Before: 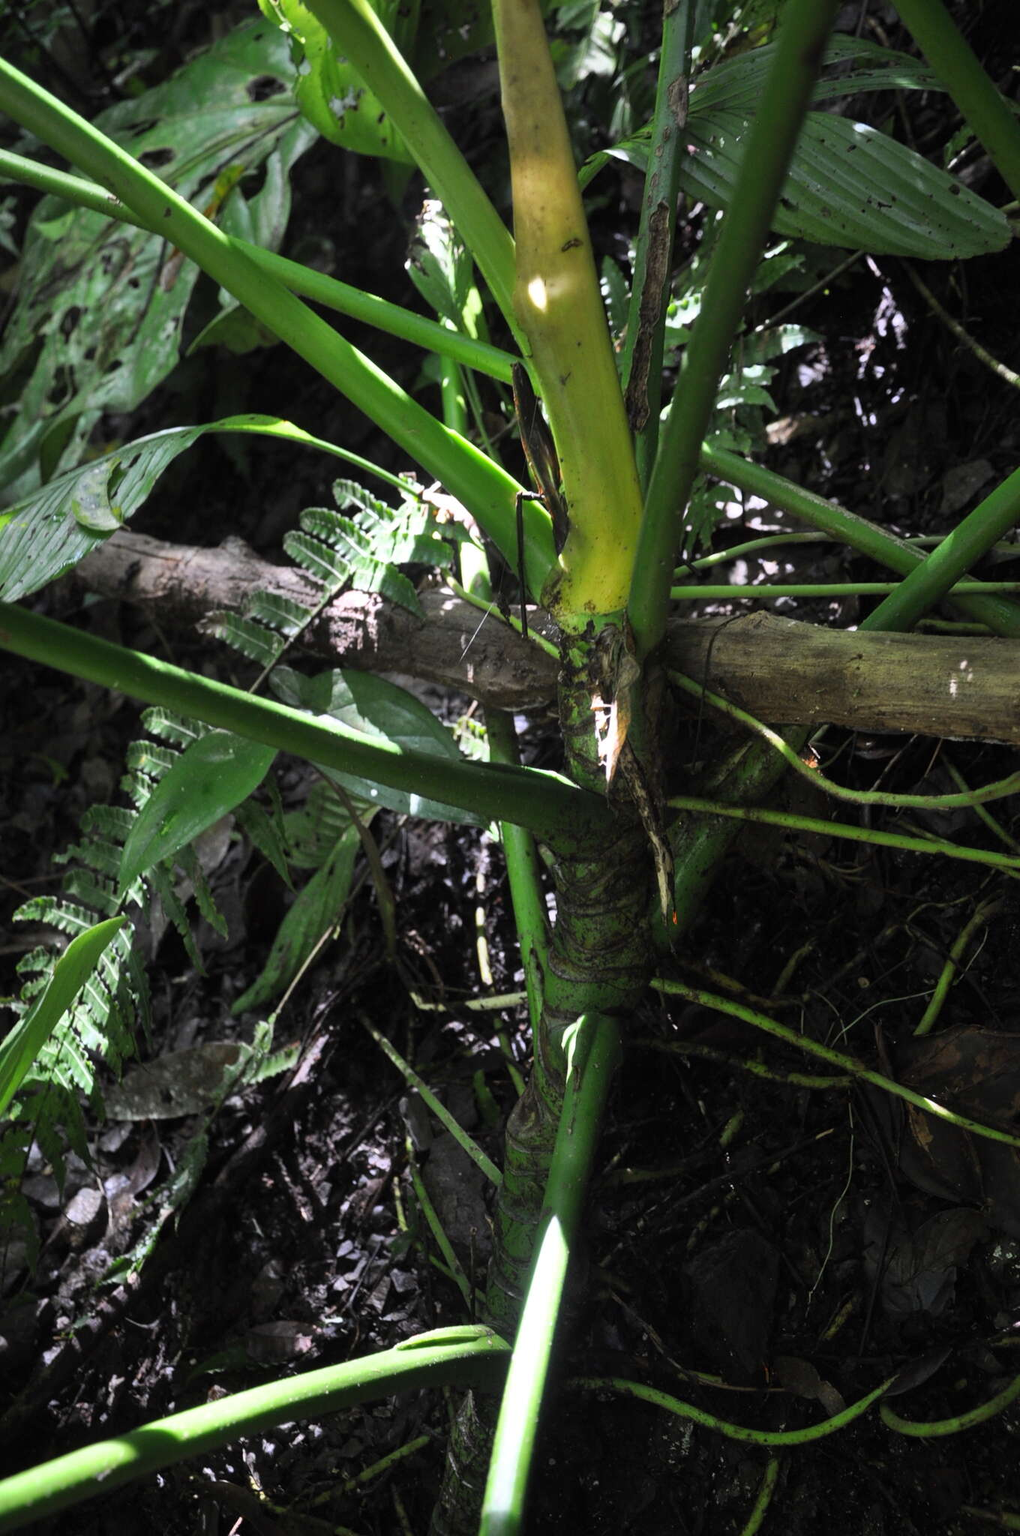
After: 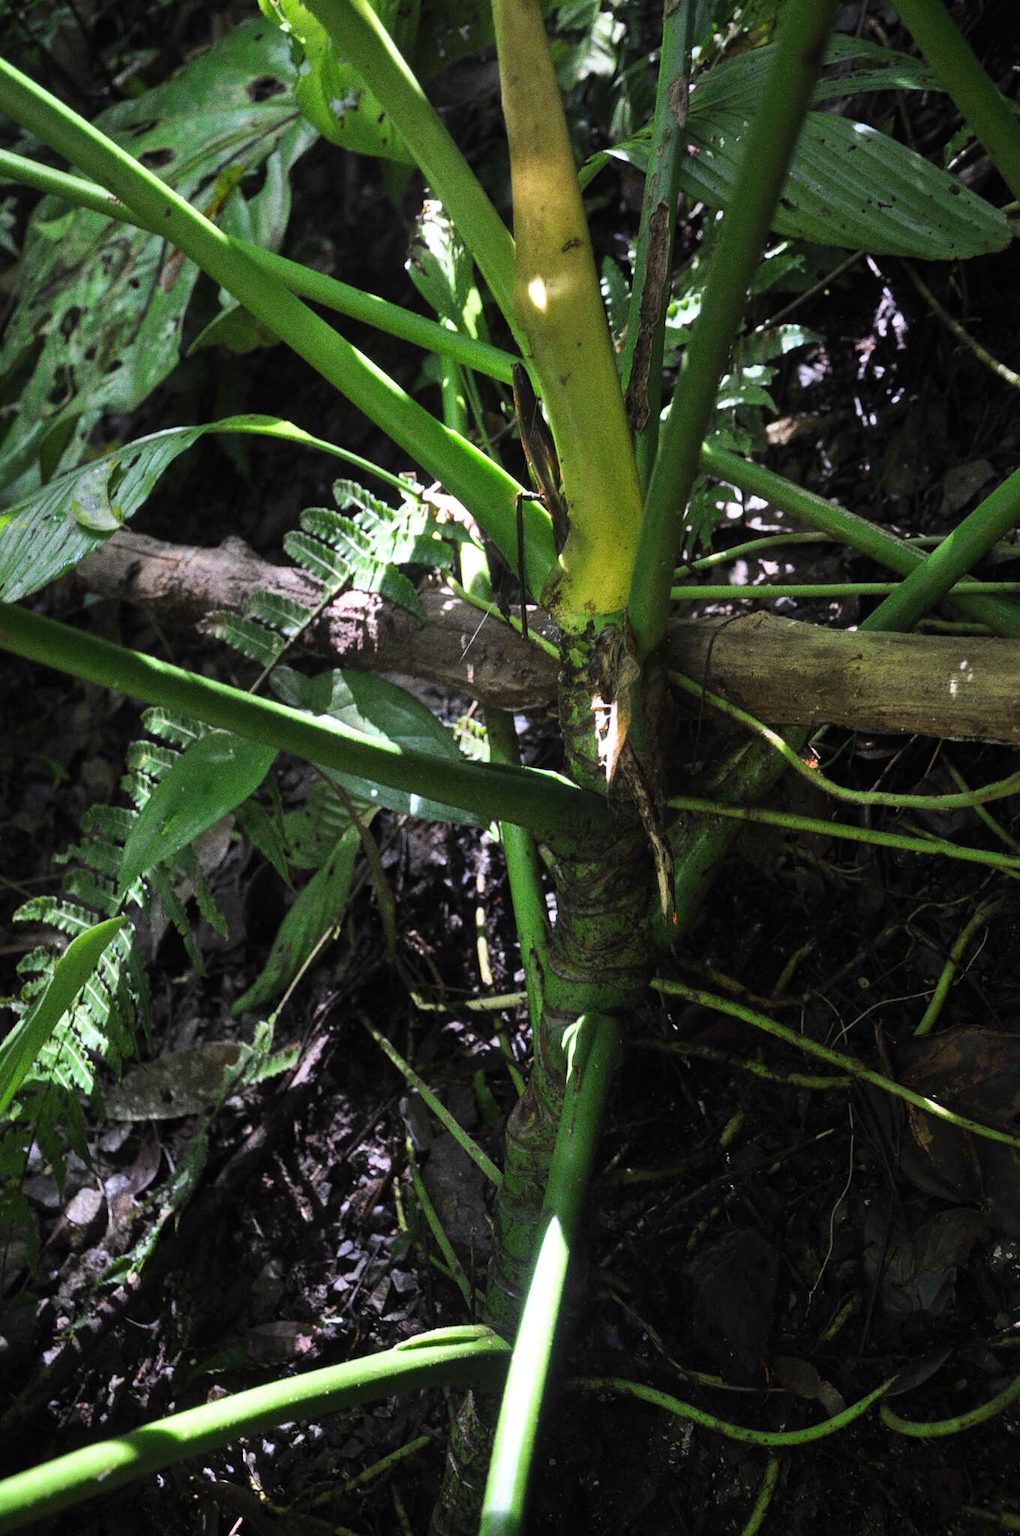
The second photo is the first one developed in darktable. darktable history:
grain: coarseness 0.09 ISO, strength 40%
velvia: on, module defaults
